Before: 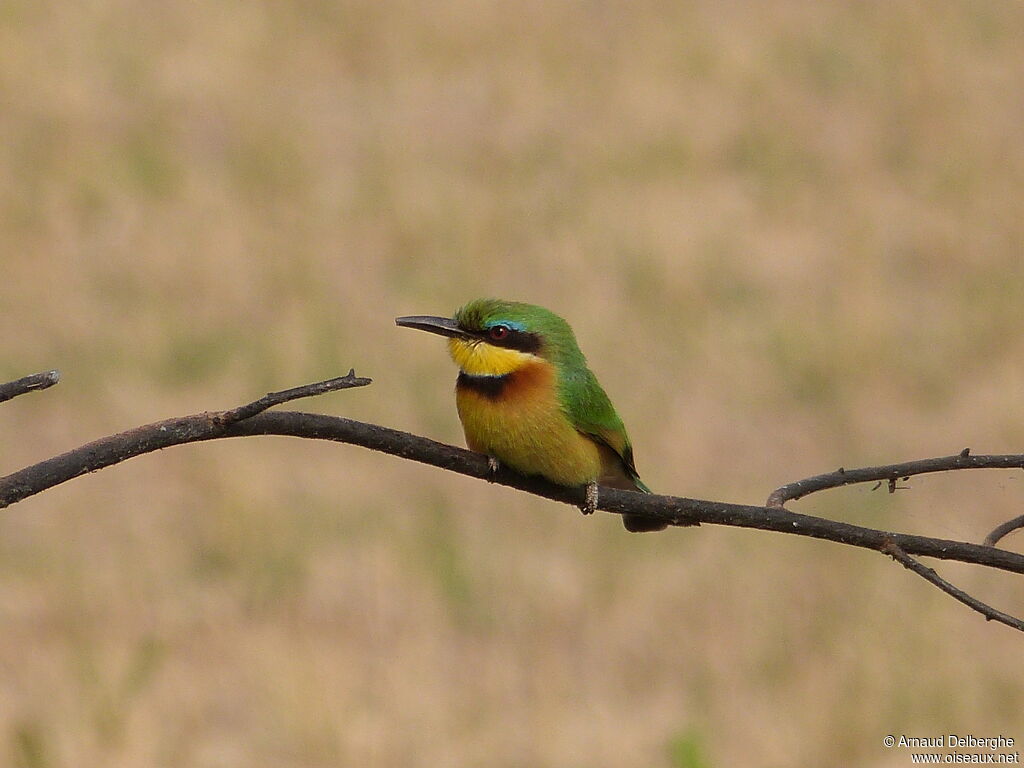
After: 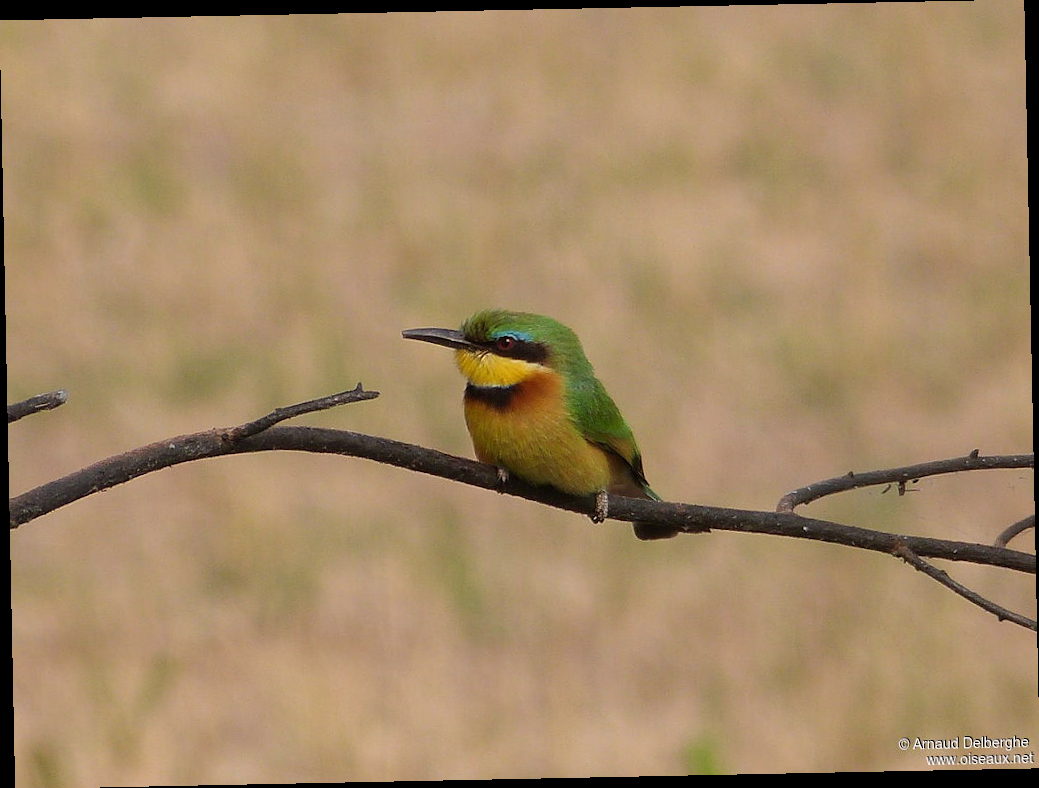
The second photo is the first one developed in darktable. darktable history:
white balance: red 1.009, blue 1.027
rotate and perspective: rotation -1.17°, automatic cropping off
